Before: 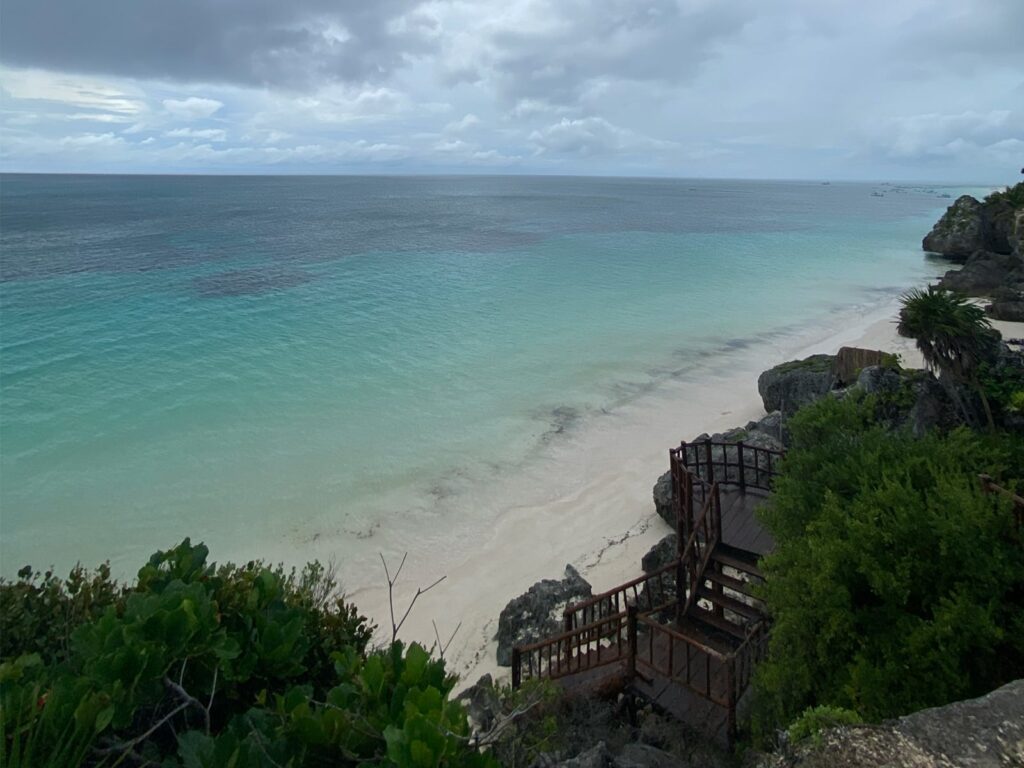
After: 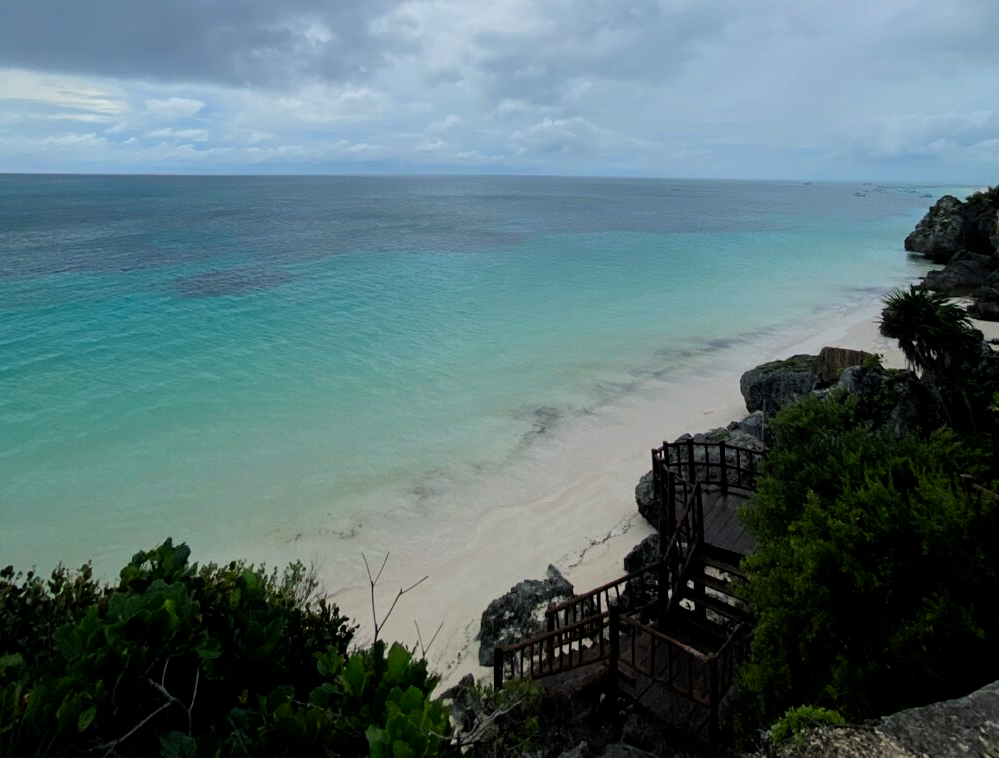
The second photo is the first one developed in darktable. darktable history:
filmic rgb: black relative exposure -7.75 EV, white relative exposure 4.4 EV, threshold 3 EV, target black luminance 0%, hardness 3.76, latitude 50.51%, contrast 1.074, highlights saturation mix 10%, shadows ↔ highlights balance -0.22%, color science v4 (2020), enable highlight reconstruction true
crop and rotate: left 1.774%, right 0.633%, bottom 1.28%
